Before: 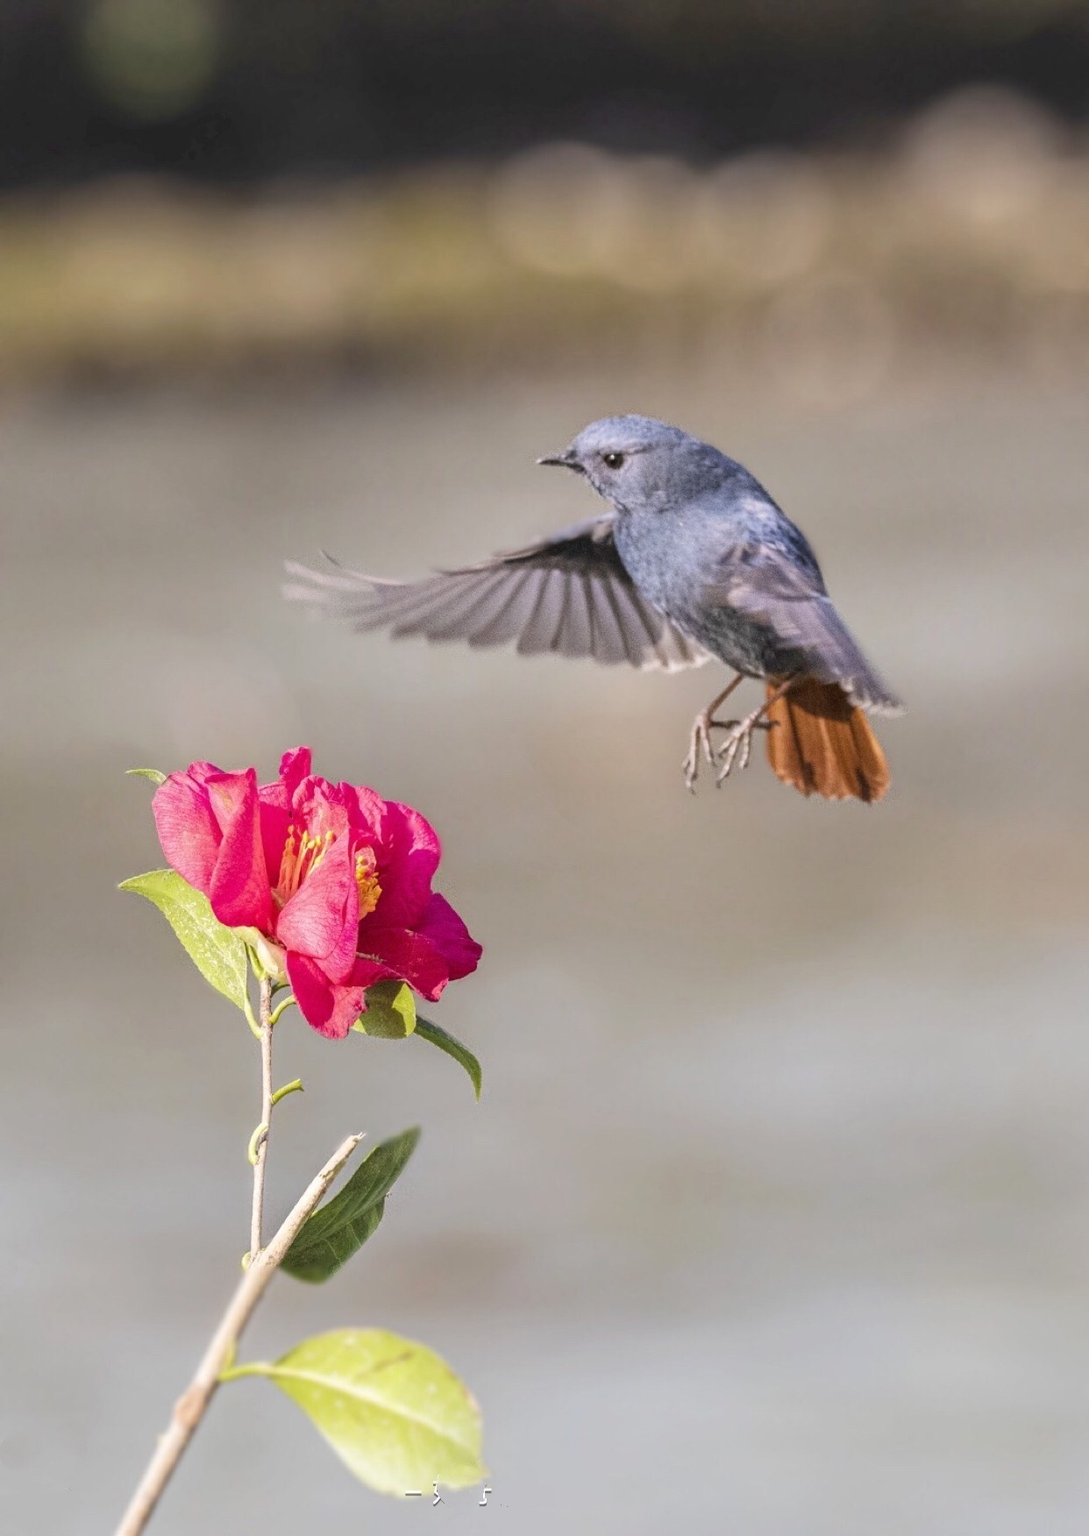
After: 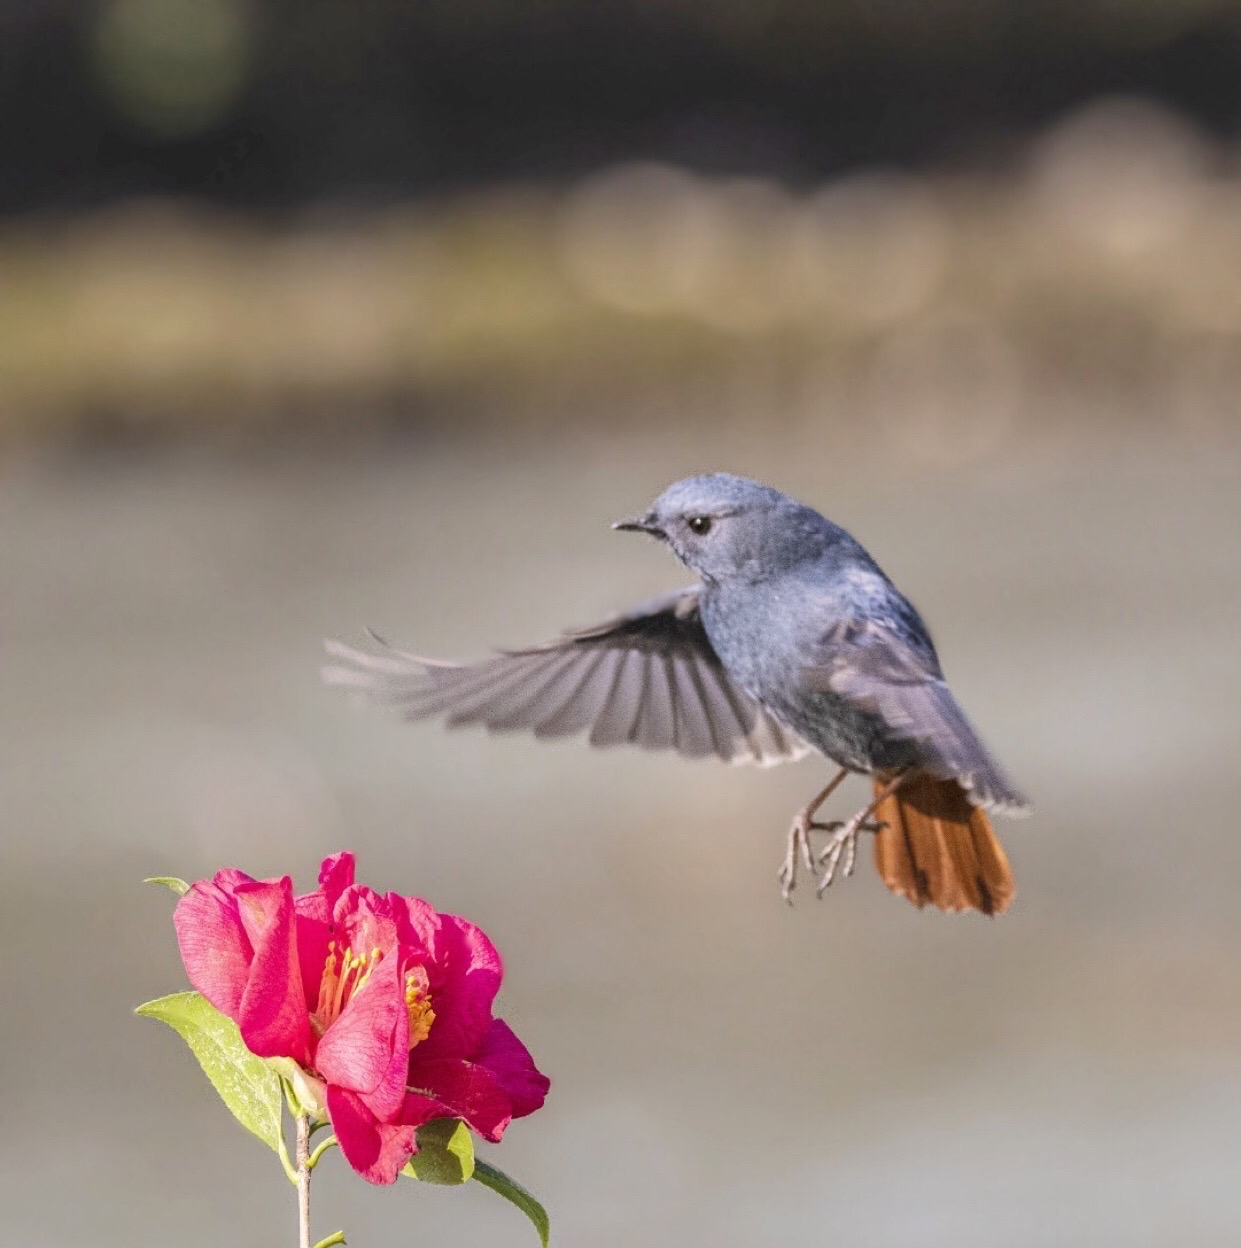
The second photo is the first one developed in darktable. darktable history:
crop: right 0.001%, bottom 28.763%
